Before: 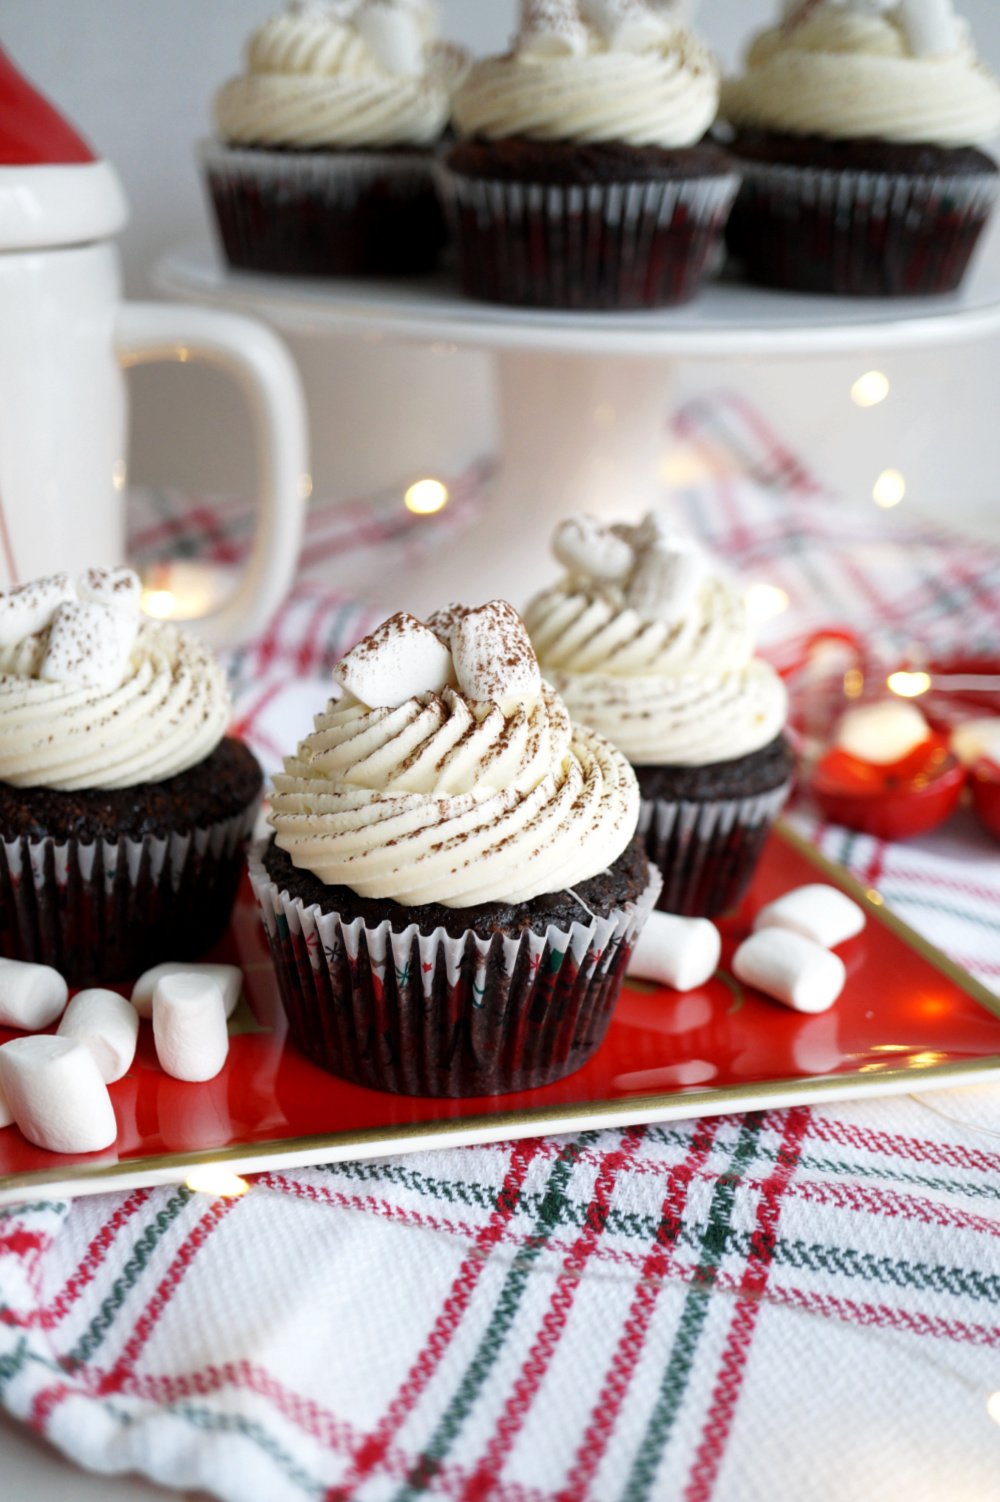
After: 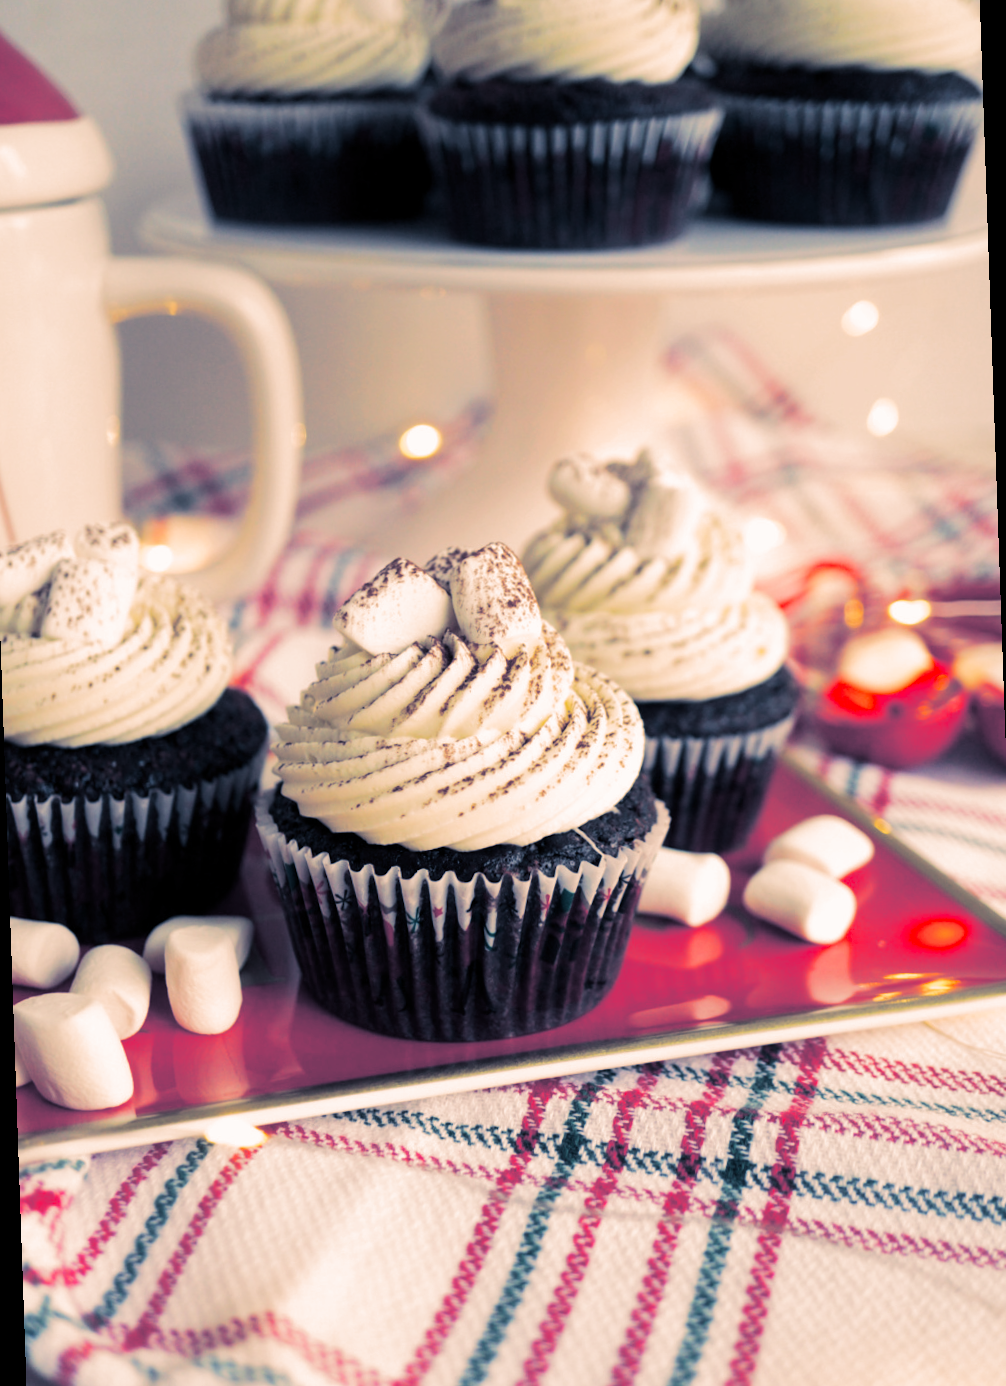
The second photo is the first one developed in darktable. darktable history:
white balance: red 1.045, blue 0.932
rotate and perspective: rotation -2°, crop left 0.022, crop right 0.978, crop top 0.049, crop bottom 0.951
color correction: highlights a* 3.22, highlights b* 1.93, saturation 1.19
base curve: curves: ch0 [(0, 0) (0.262, 0.32) (0.722, 0.705) (1, 1)]
split-toning: shadows › hue 226.8°, shadows › saturation 0.56, highlights › hue 28.8°, balance -40, compress 0%
